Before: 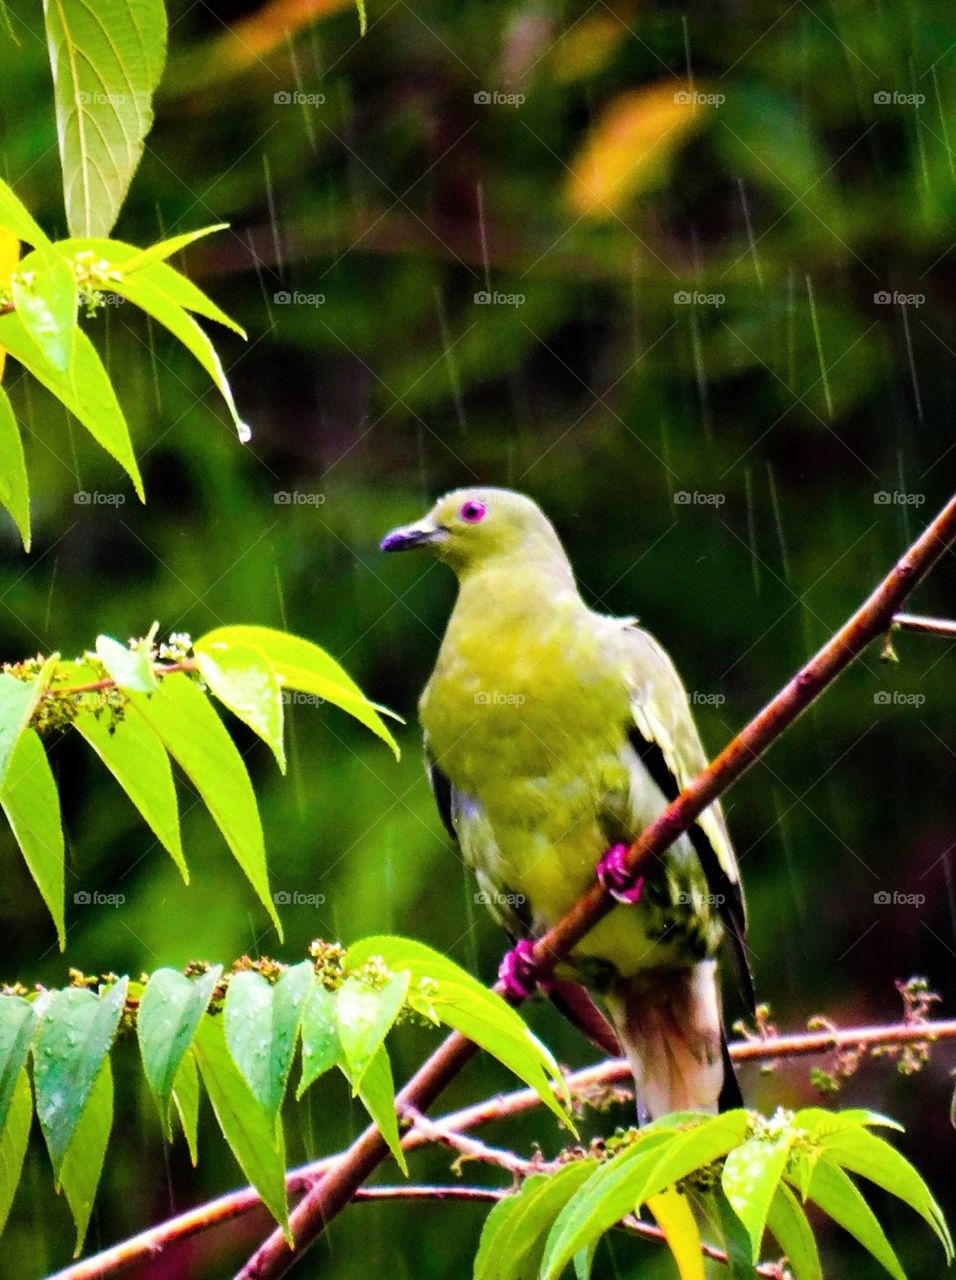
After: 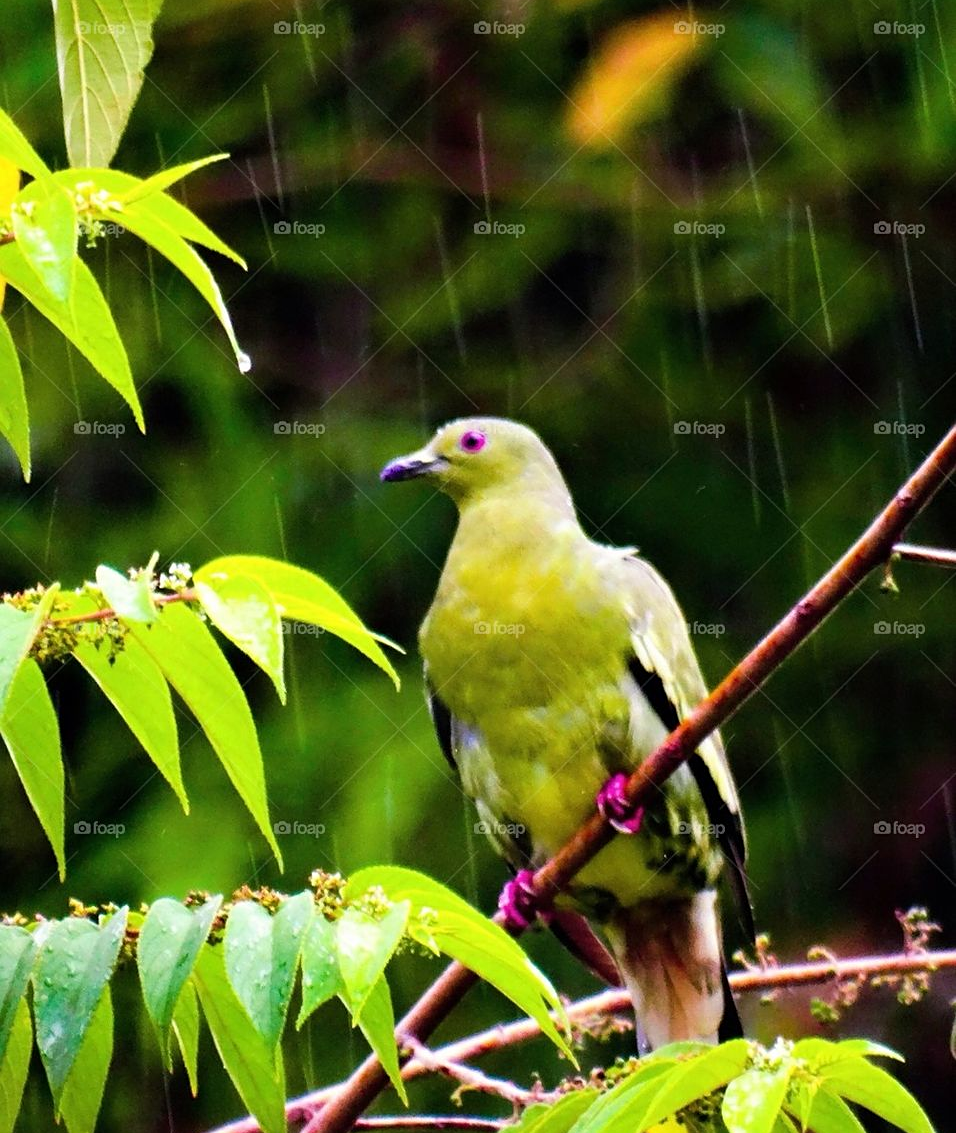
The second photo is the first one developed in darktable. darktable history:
sharpen: amount 0.211
crop and rotate: top 5.495%, bottom 5.948%
